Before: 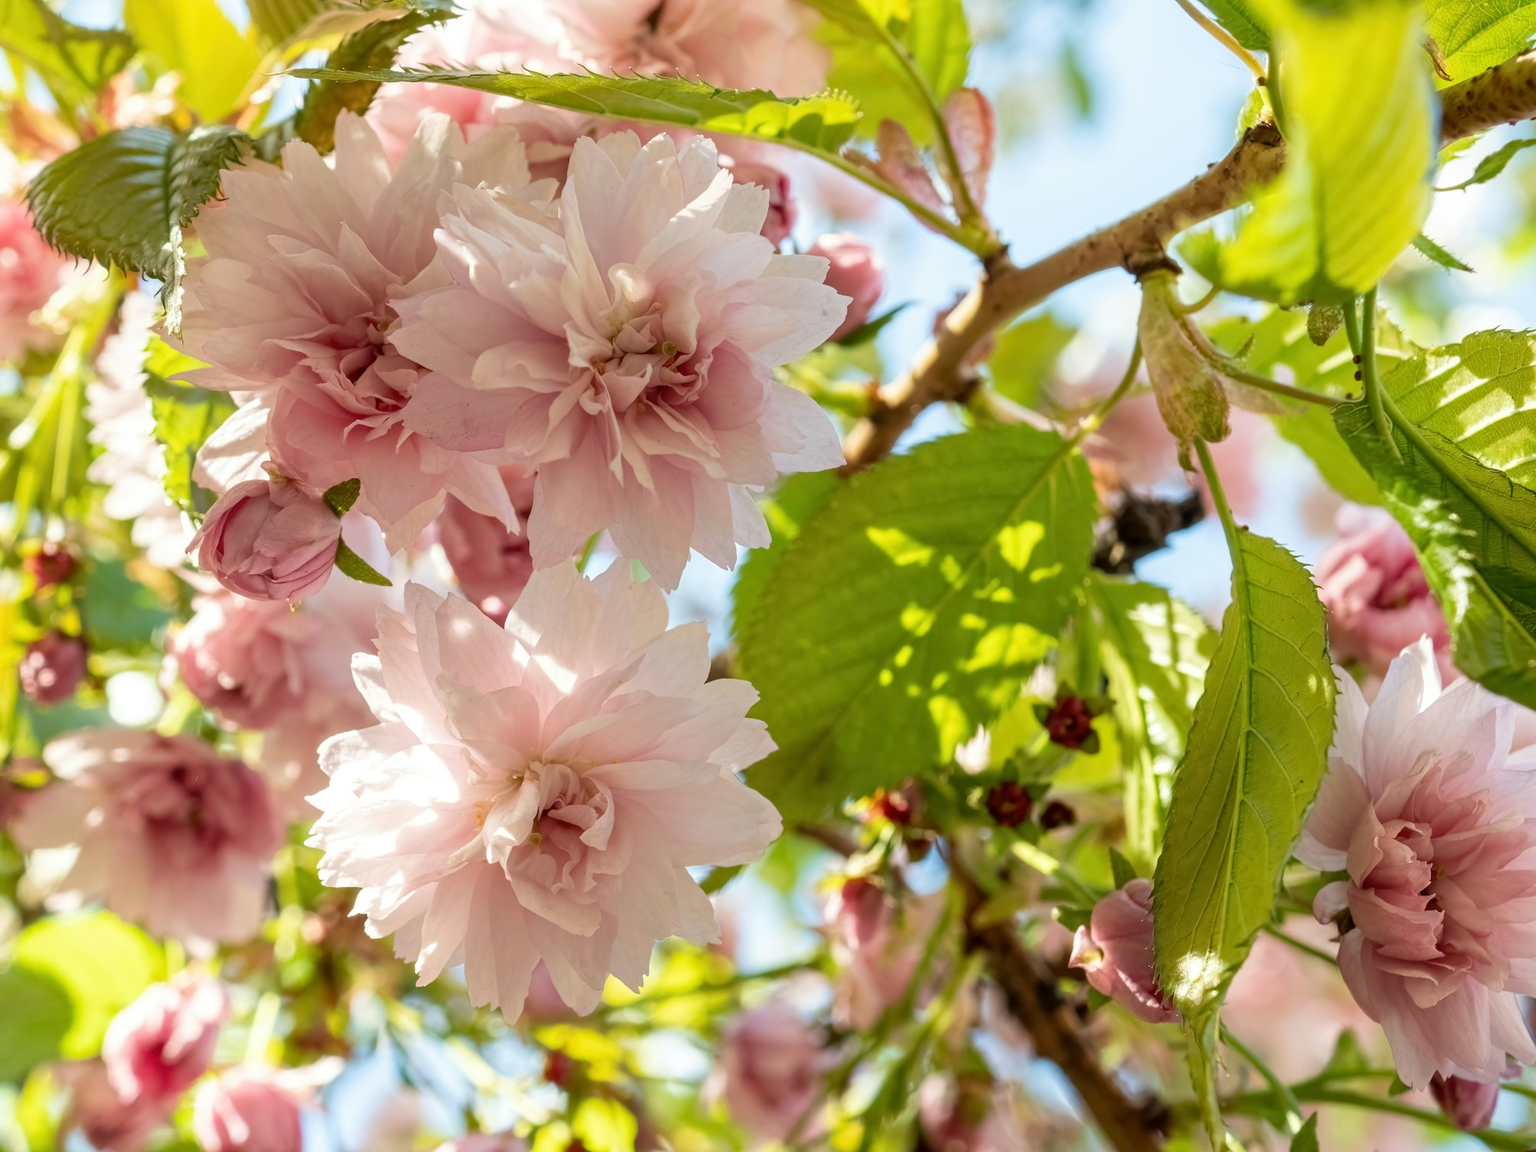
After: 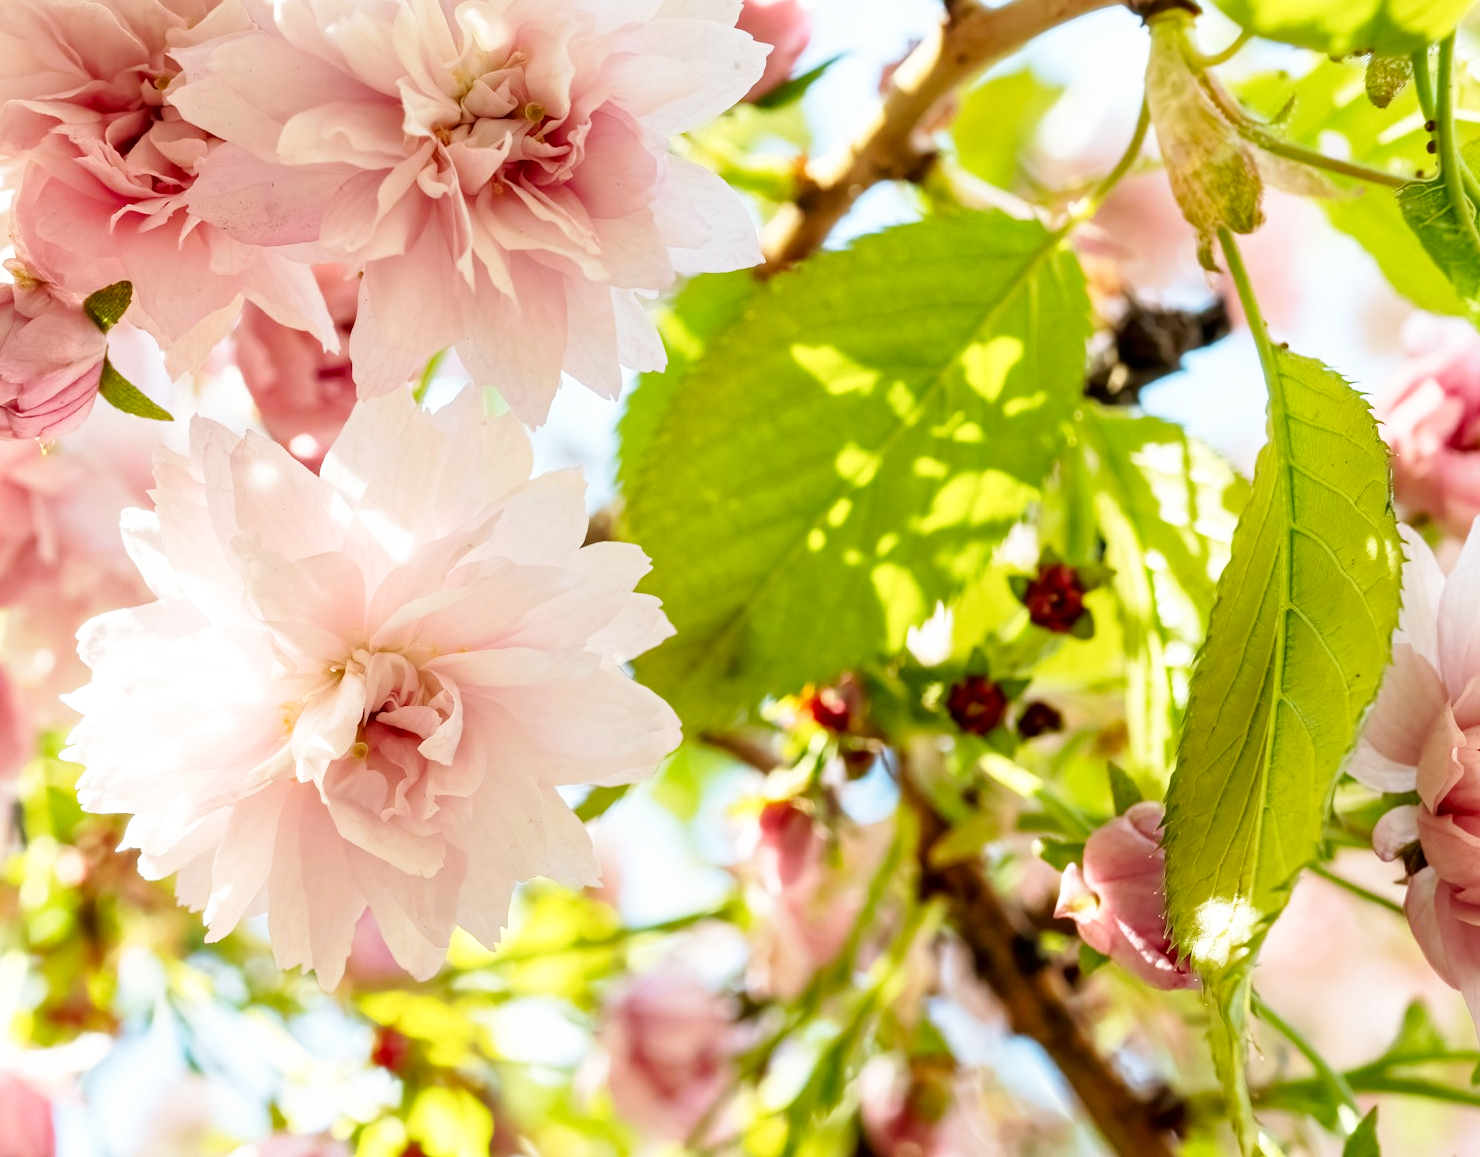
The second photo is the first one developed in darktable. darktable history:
base curve: curves: ch0 [(0, 0) (0.005, 0.002) (0.15, 0.3) (0.4, 0.7) (0.75, 0.95) (1, 1)], preserve colors none
crop: left 16.871%, top 22.857%, right 9.116%
